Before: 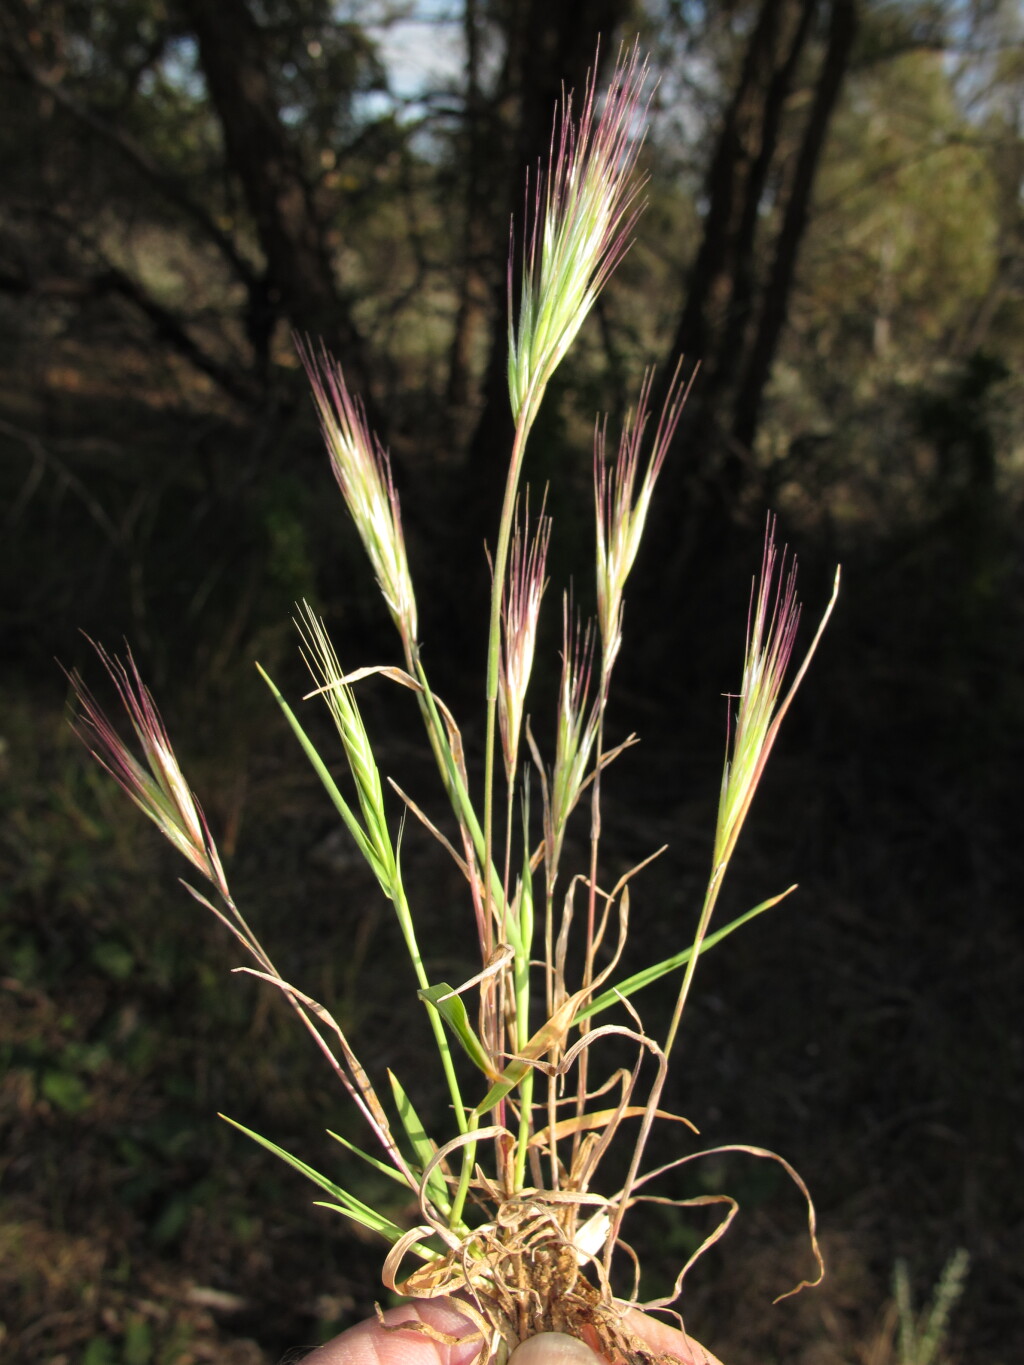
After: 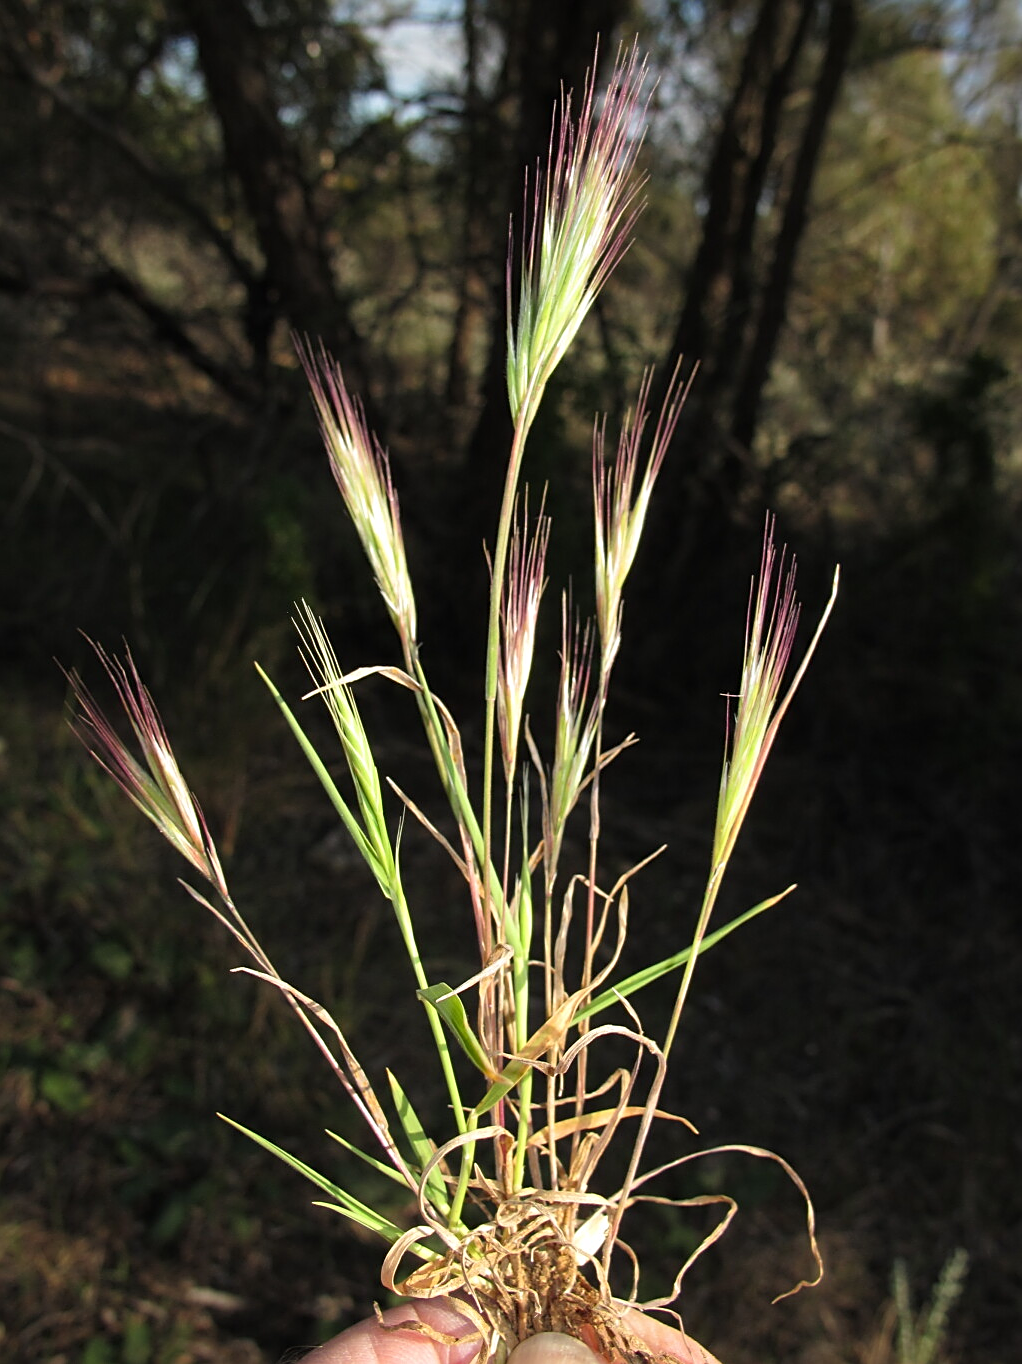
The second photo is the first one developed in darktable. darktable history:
sharpen: on, module defaults
crop: left 0.104%
